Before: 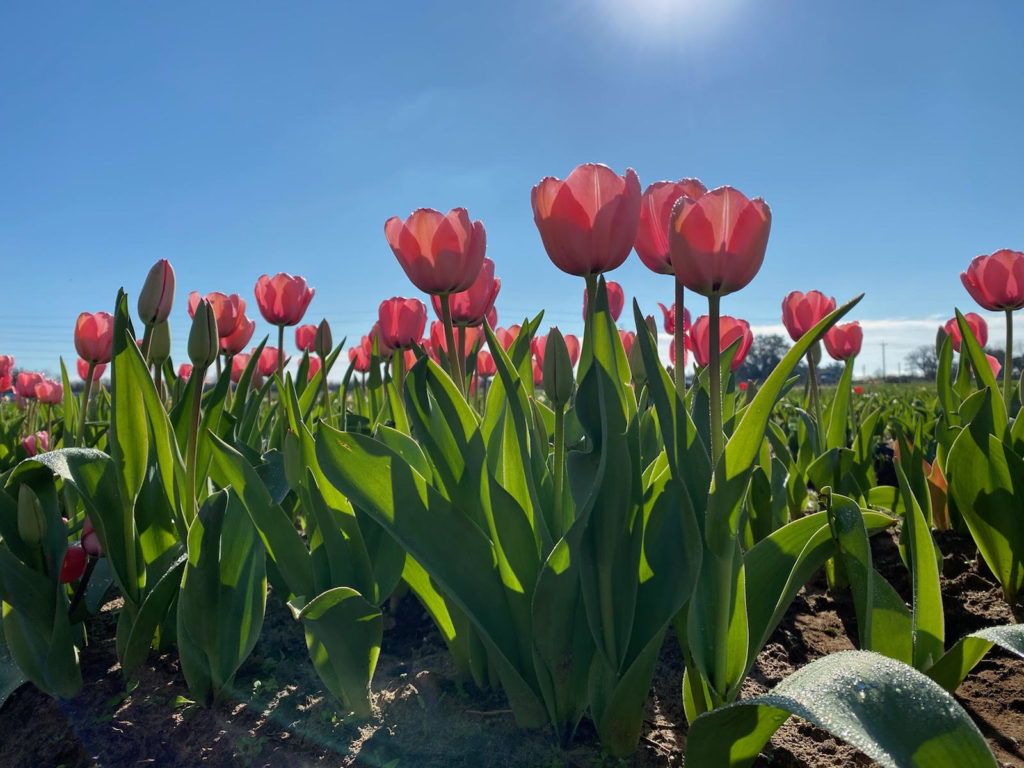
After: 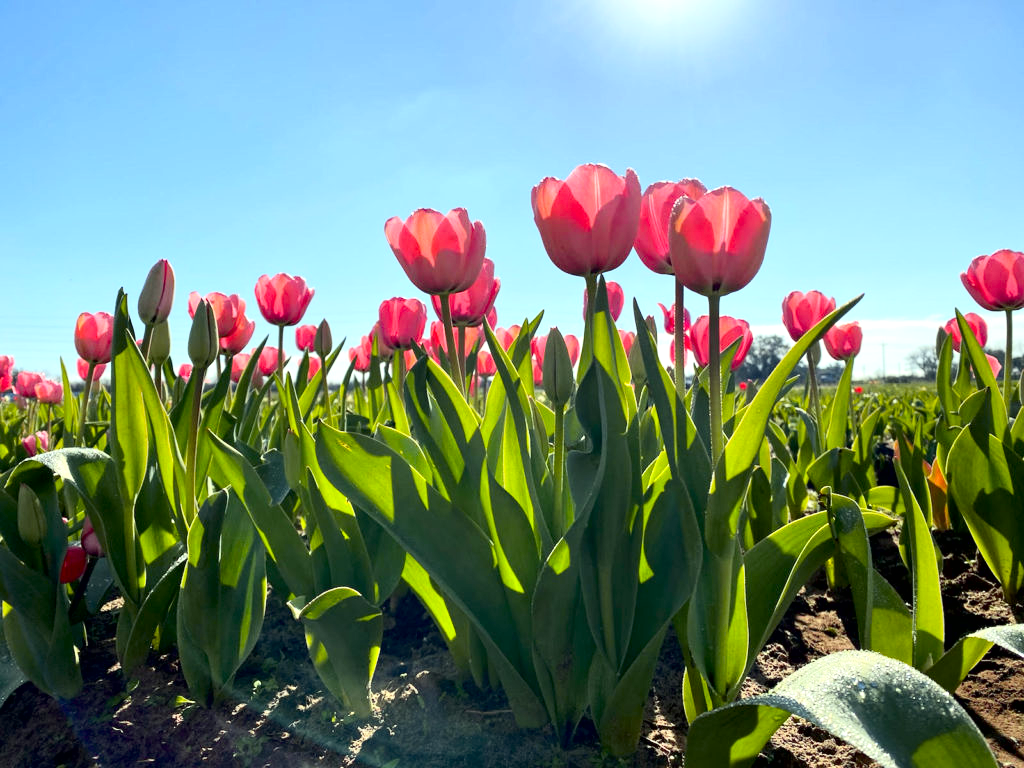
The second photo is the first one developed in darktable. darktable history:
color correction: highlights a* -4.28, highlights b* 6.53
exposure: black level correction 0, exposure 0.7 EV, compensate exposure bias true, compensate highlight preservation false
tone curve: curves: ch0 [(0, 0.003) (0.117, 0.101) (0.257, 0.246) (0.408, 0.432) (0.632, 0.716) (0.795, 0.884) (1, 1)]; ch1 [(0, 0) (0.227, 0.197) (0.405, 0.421) (0.501, 0.501) (0.522, 0.526) (0.546, 0.564) (0.589, 0.602) (0.696, 0.761) (0.976, 0.992)]; ch2 [(0, 0) (0.208, 0.176) (0.377, 0.38) (0.5, 0.5) (0.537, 0.534) (0.571, 0.577) (0.627, 0.64) (0.698, 0.76) (1, 1)], color space Lab, independent channels, preserve colors none
